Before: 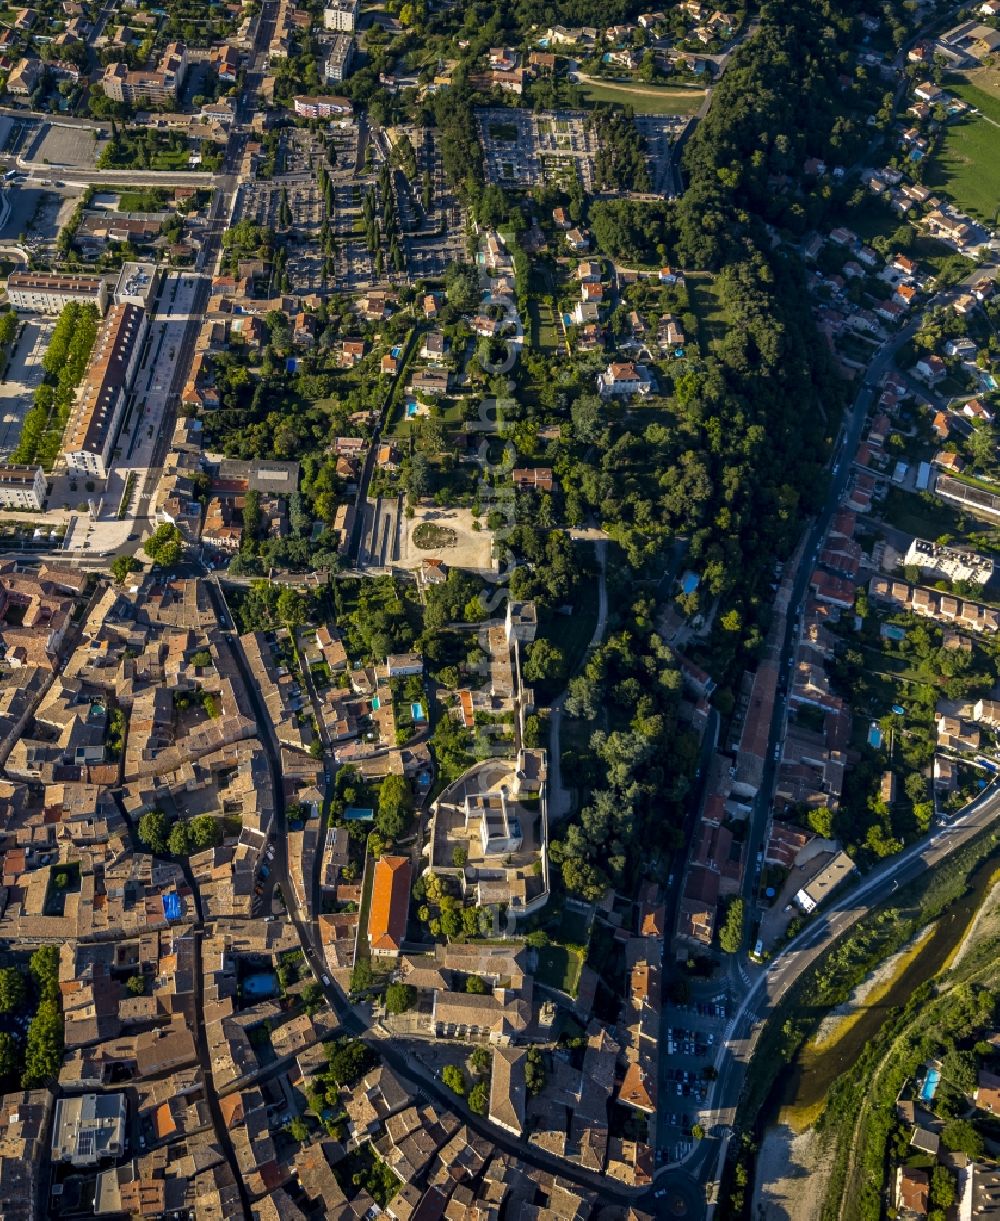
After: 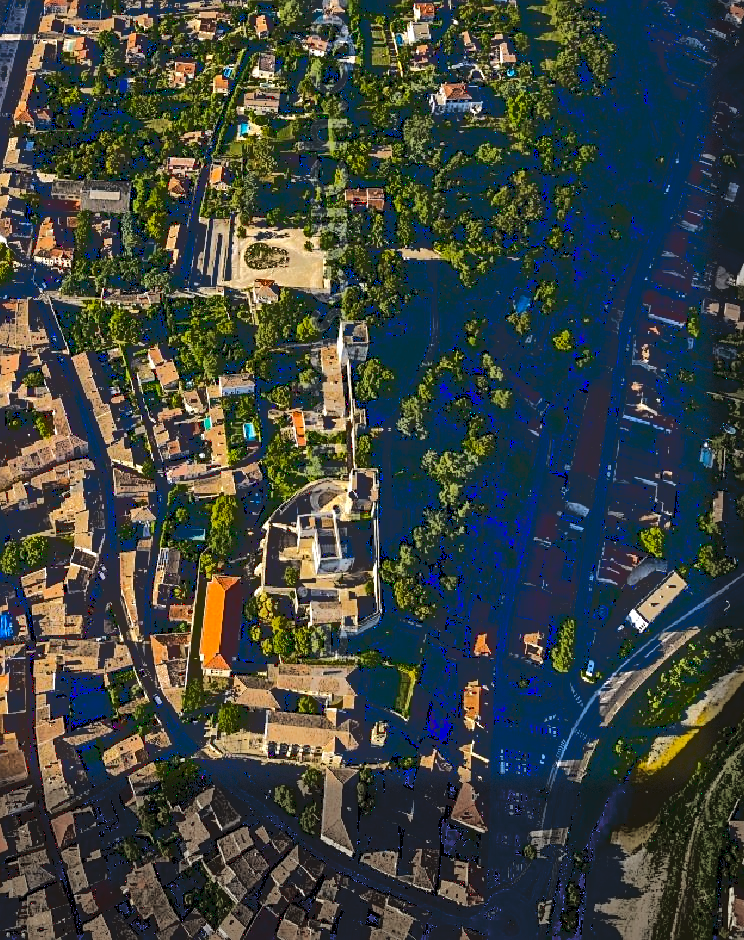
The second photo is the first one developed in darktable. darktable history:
contrast brightness saturation: contrast 0.082, saturation 0.203
vignetting: fall-off start 93.75%, fall-off radius 6.13%, center (-0.064, -0.313), automatic ratio true, width/height ratio 1.331, shape 0.042, dithering 8-bit output, unbound false
crop: left 16.829%, top 23.005%, right 8.747%
sharpen: on, module defaults
tone equalizer: edges refinement/feathering 500, mask exposure compensation -1.57 EV, preserve details no
base curve: curves: ch0 [(0.065, 0.026) (0.236, 0.358) (0.53, 0.546) (0.777, 0.841) (0.924, 0.992)]
